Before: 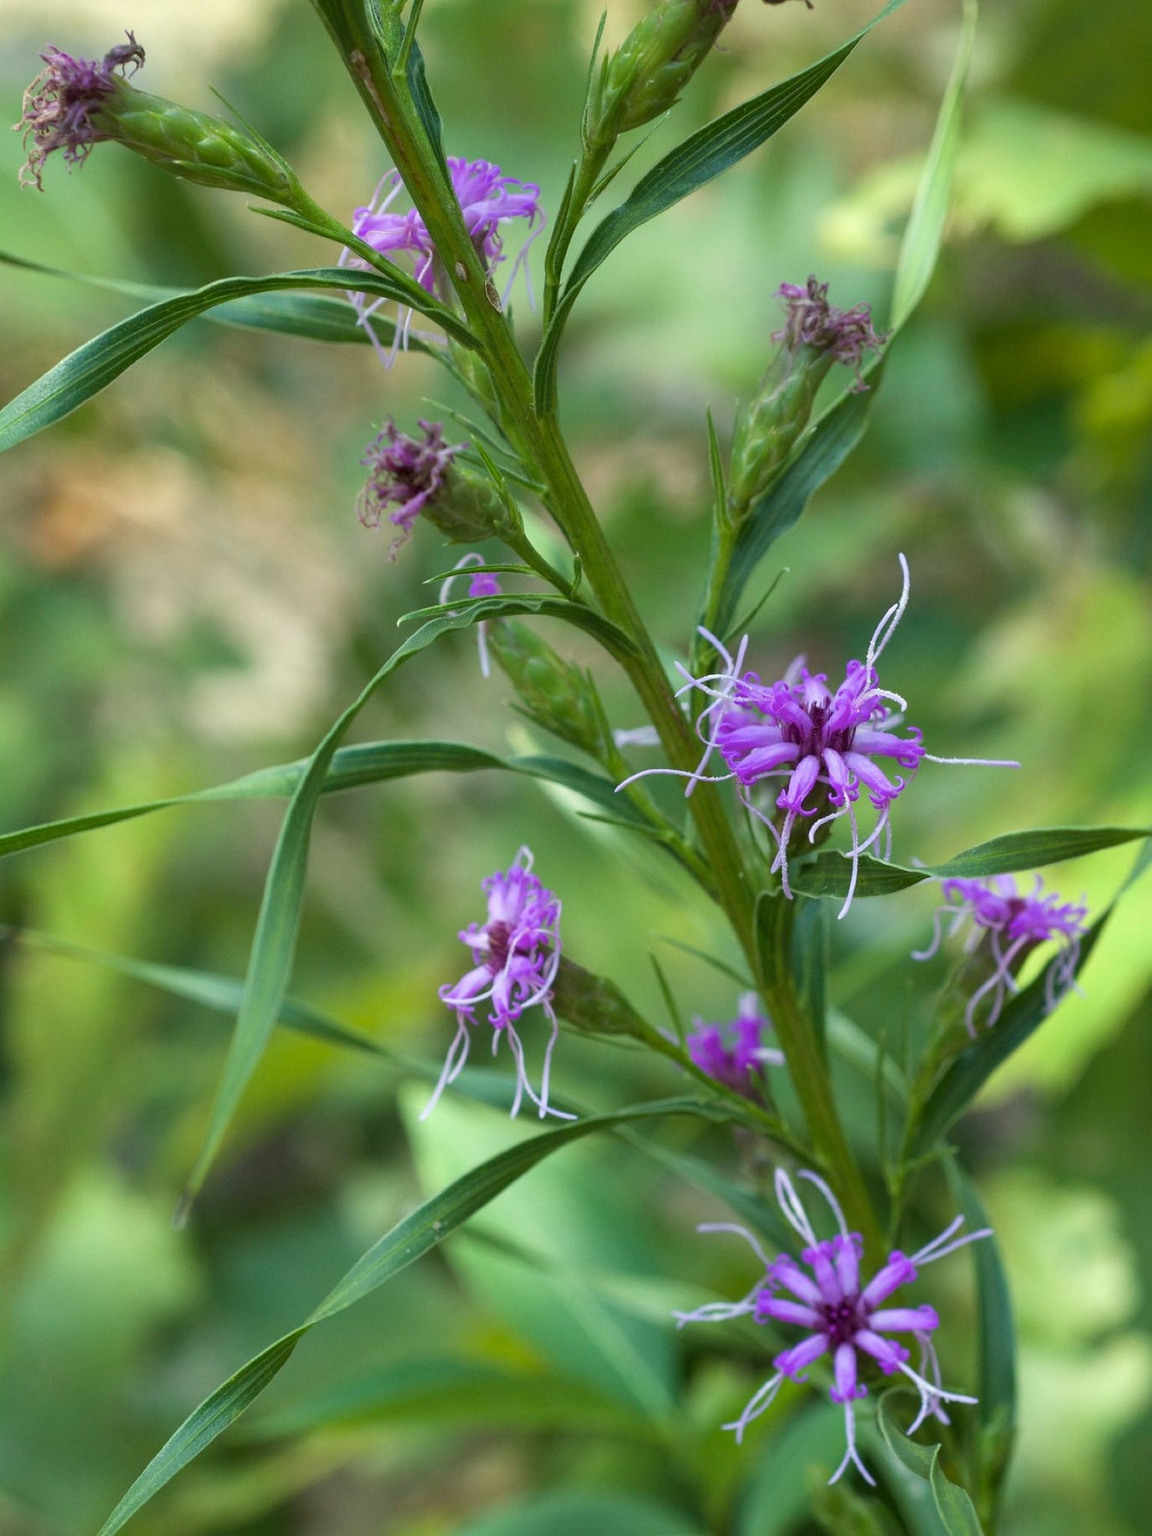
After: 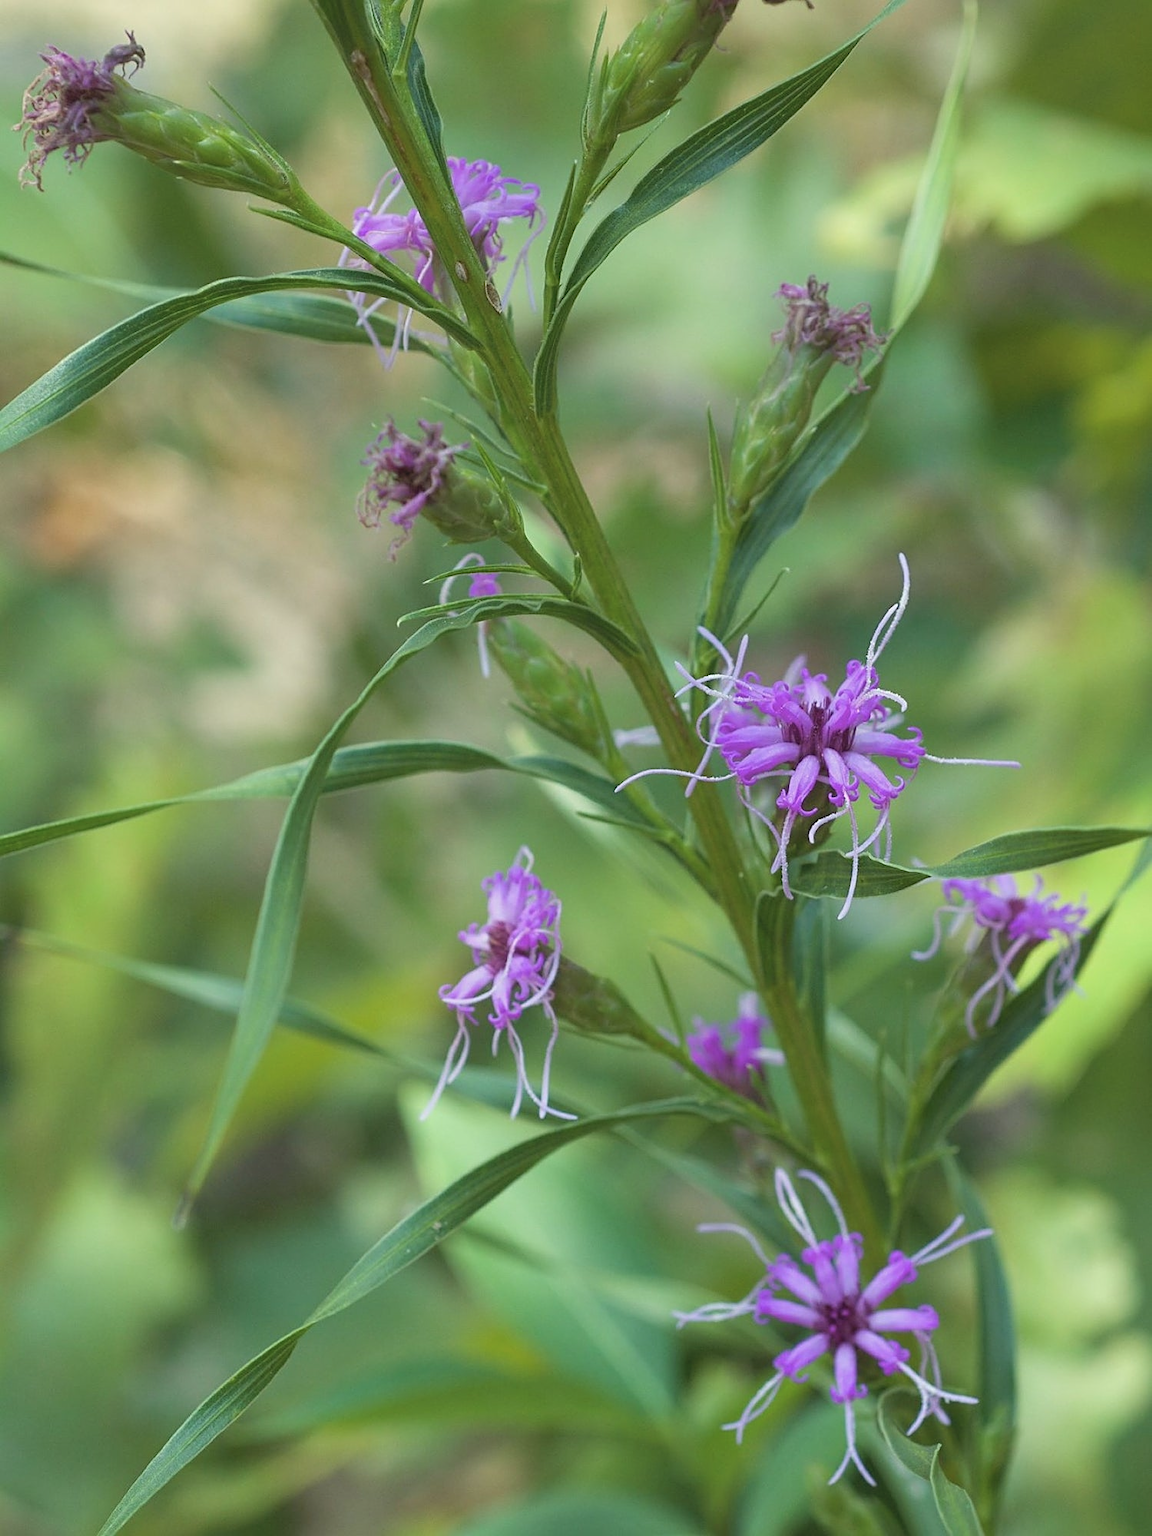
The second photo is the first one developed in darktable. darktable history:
sharpen: on, module defaults
contrast brightness saturation: contrast -0.15, brightness 0.05, saturation -0.12
